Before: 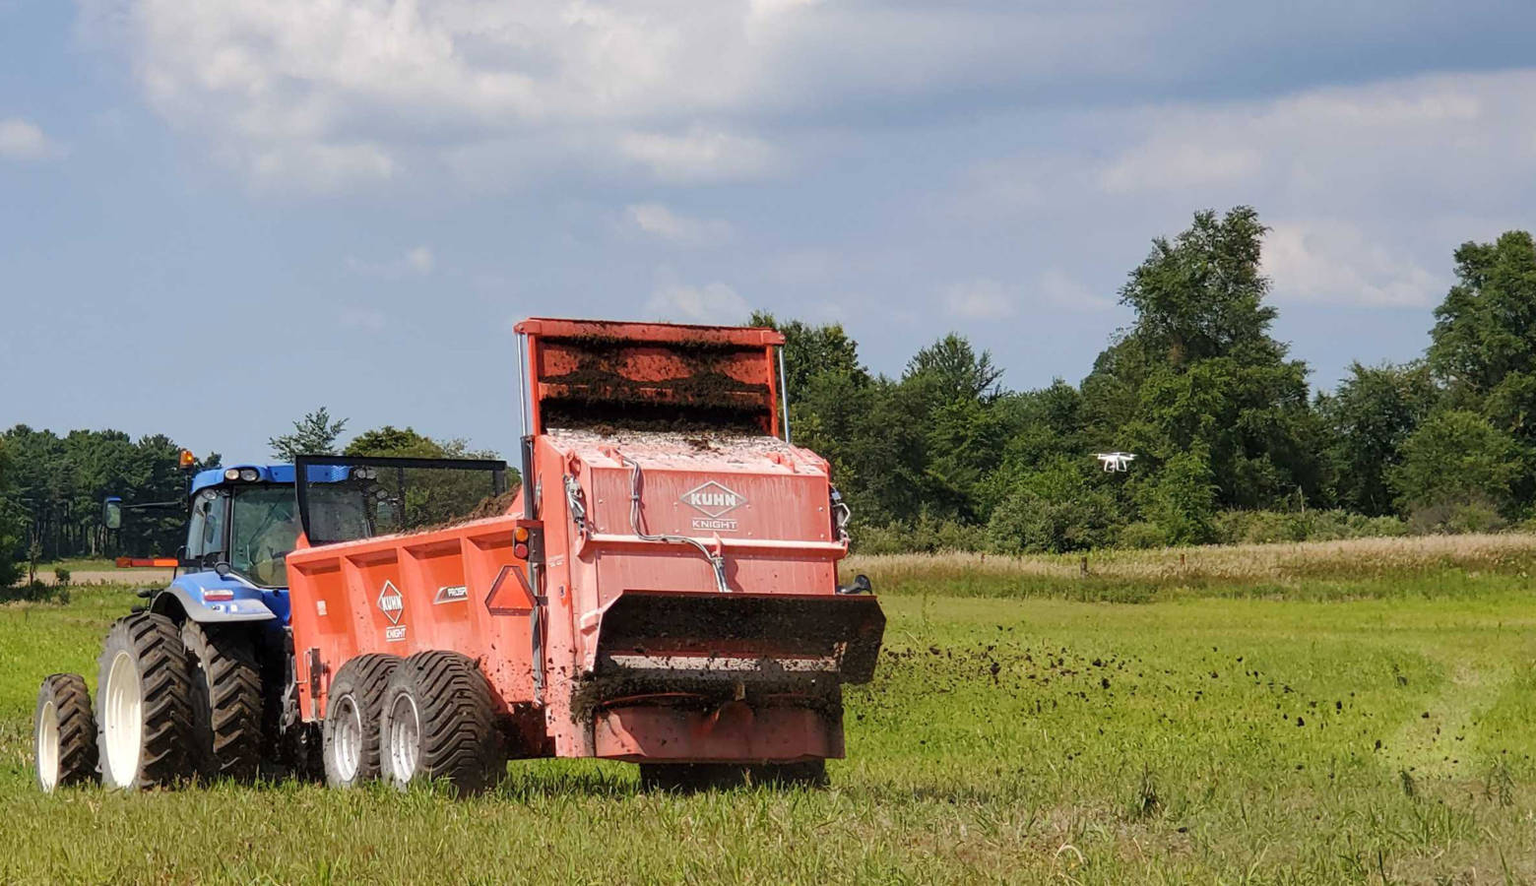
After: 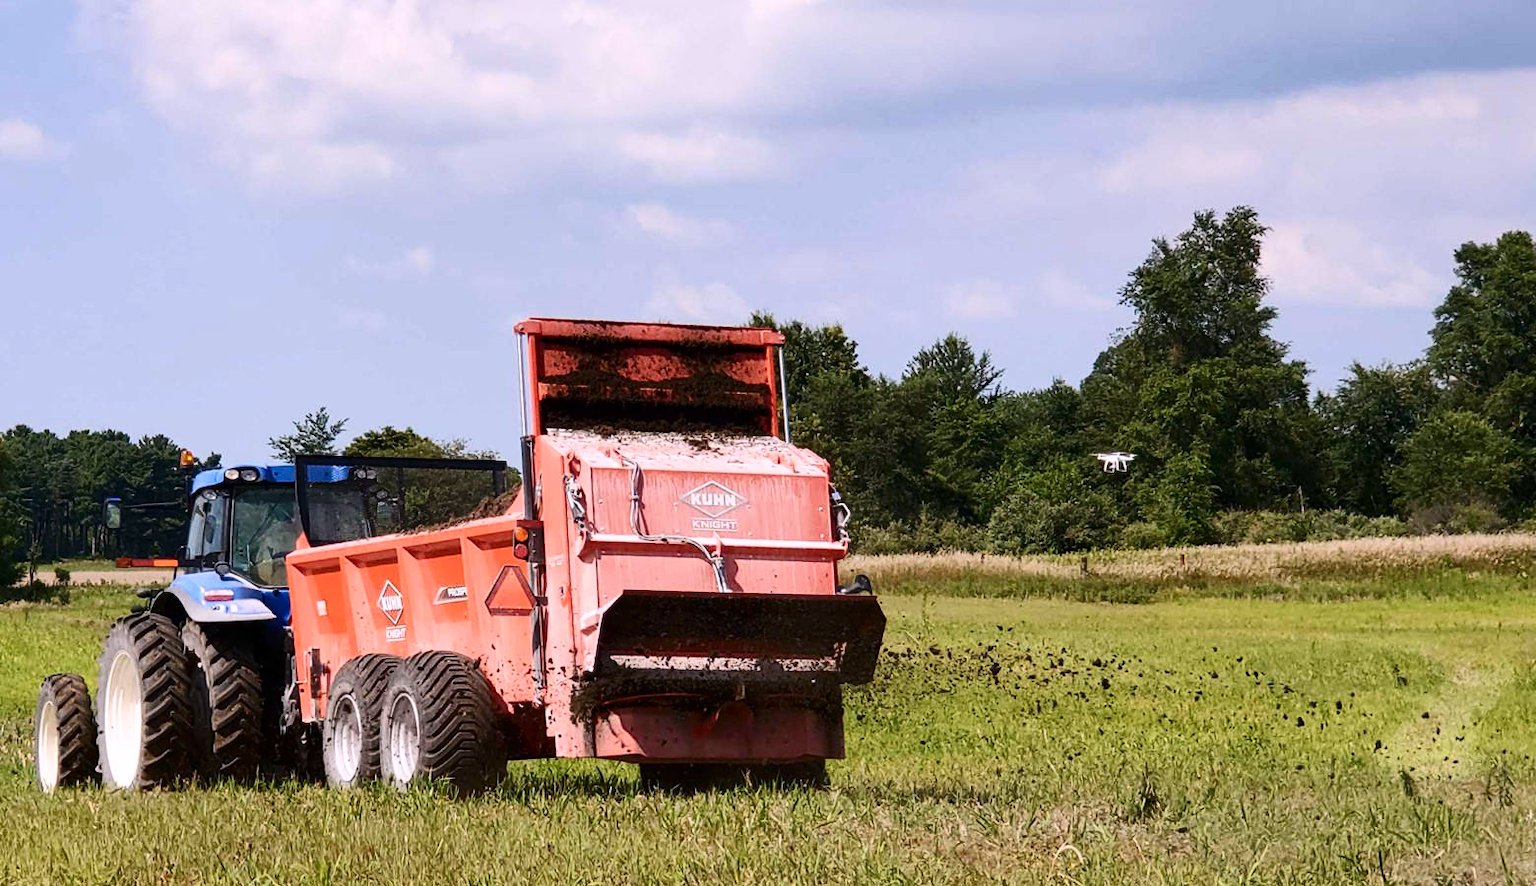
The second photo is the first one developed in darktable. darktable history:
contrast brightness saturation: contrast 0.28
white balance: red 1.05, blue 1.072
